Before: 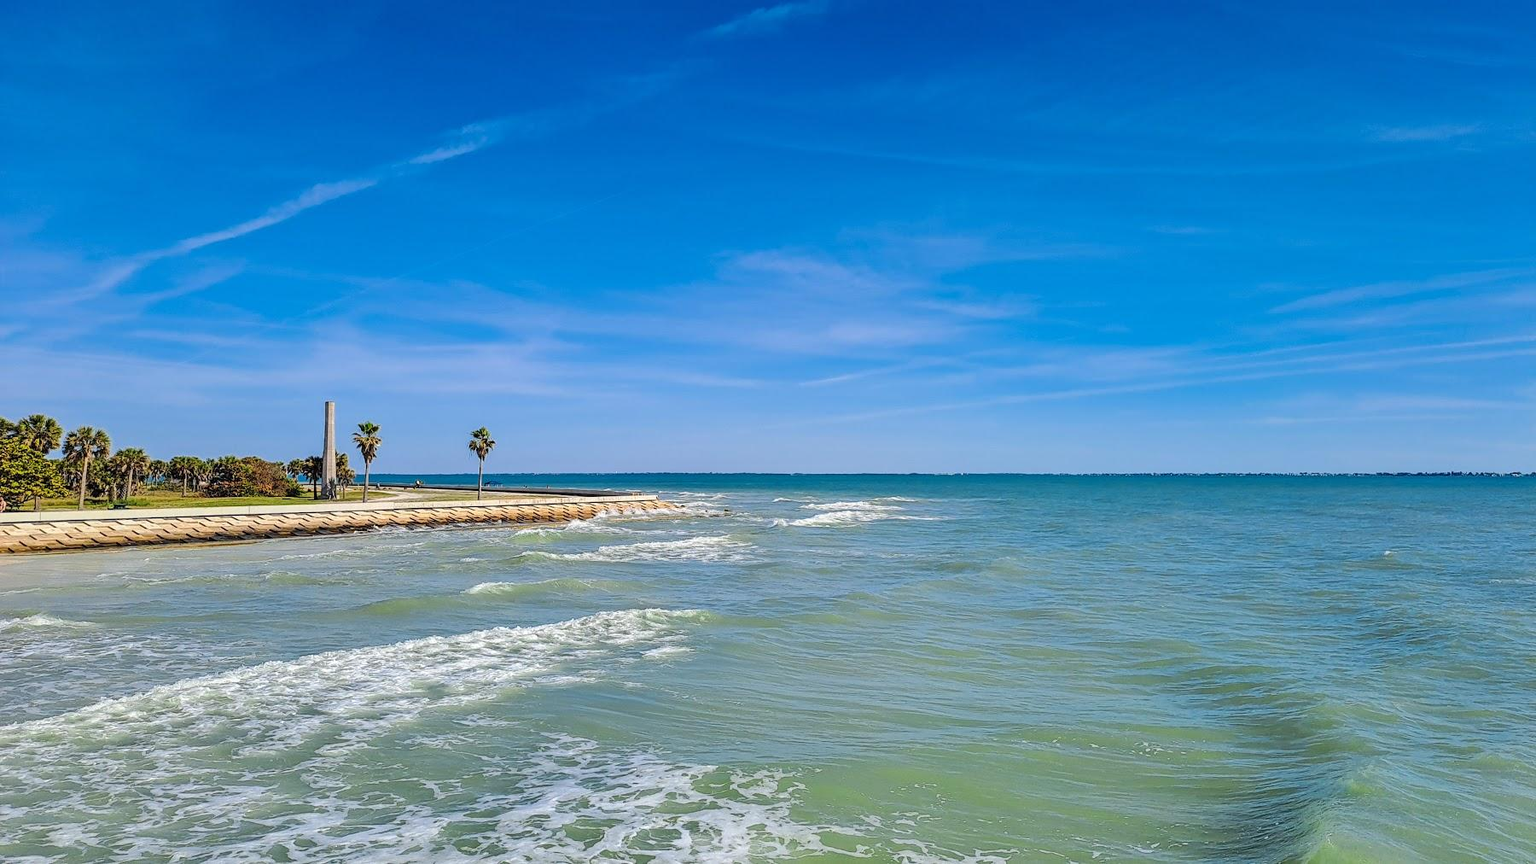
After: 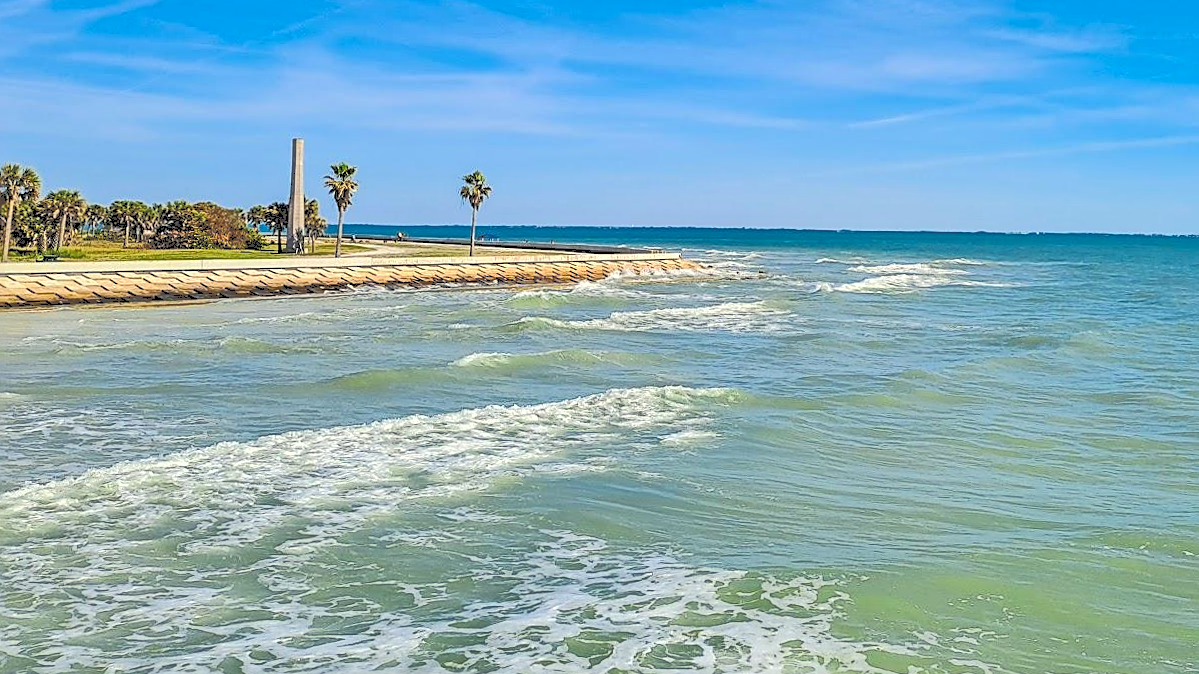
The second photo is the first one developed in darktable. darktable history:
tone curve: curves: ch0 [(0, 0) (0.003, 0.299) (0.011, 0.299) (0.025, 0.299) (0.044, 0.299) (0.069, 0.3) (0.1, 0.306) (0.136, 0.316) (0.177, 0.326) (0.224, 0.338) (0.277, 0.366) (0.335, 0.406) (0.399, 0.462) (0.468, 0.533) (0.543, 0.607) (0.623, 0.7) (0.709, 0.775) (0.801, 0.843) (0.898, 0.903) (1, 1)], color space Lab, independent channels, preserve colors none
crop and rotate: angle -0.743°, left 3.943%, top 31.77%, right 27.868%
shadows and highlights: shadows 37.58, highlights -28.07, soften with gaussian
color balance rgb: highlights gain › luminance 5.903%, highlights gain › chroma 2.599%, highlights gain › hue 90.49°, perceptual saturation grading › global saturation 0.371%, global vibrance 20%
sharpen: on, module defaults
exposure: black level correction 0.002, compensate highlight preservation false
